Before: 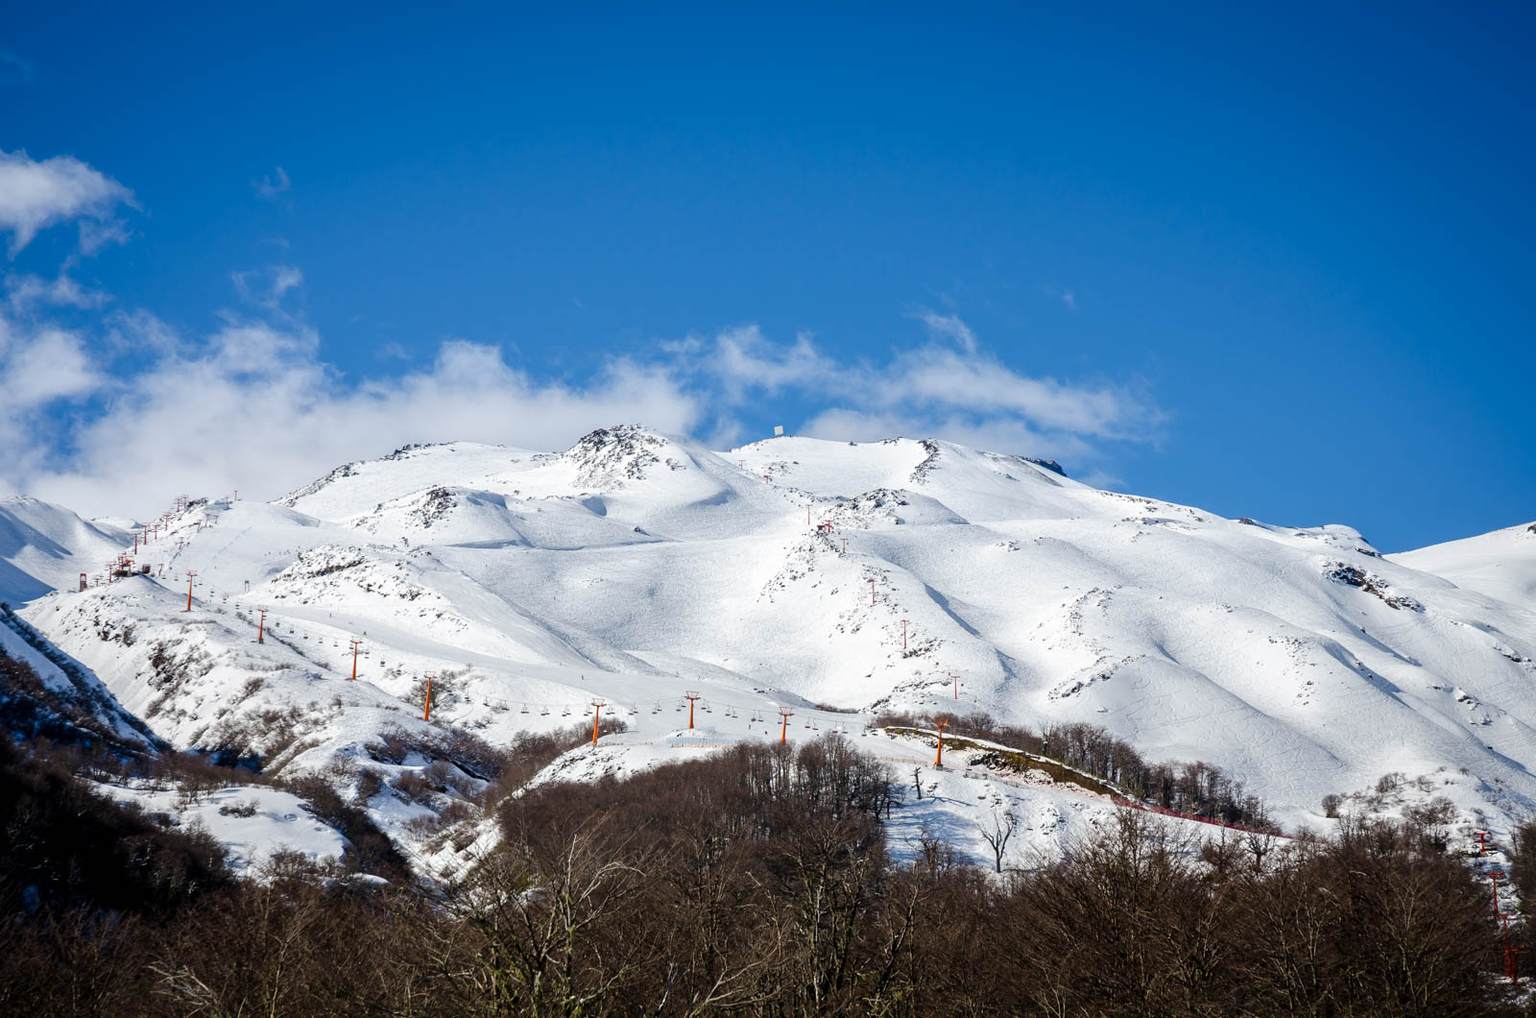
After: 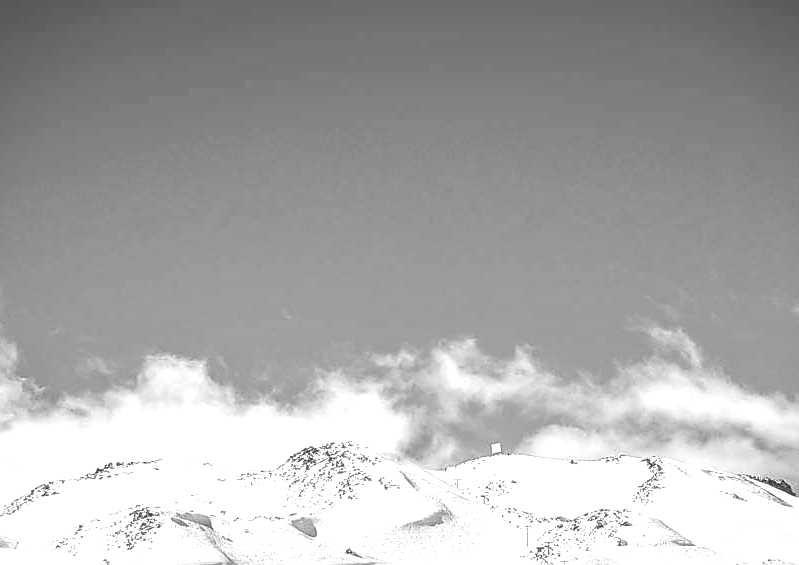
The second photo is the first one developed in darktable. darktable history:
local contrast: highlights 1%, shadows 2%, detail 133%
crop: left 19.727%, right 30.323%, bottom 46.687%
color balance rgb: perceptual saturation grading › global saturation 20%, perceptual saturation grading › highlights -49.302%, perceptual saturation grading › shadows 23.999%, perceptual brilliance grading › global brilliance 12.317%, perceptual brilliance grading › highlights 15.313%, global vibrance 20%
vignetting: fall-off start 97.4%, fall-off radius 77.84%, width/height ratio 1.111
exposure: compensate highlight preservation false
contrast brightness saturation: contrast 0.074, brightness 0.078, saturation 0.18
sharpen: radius 1.366, amount 1.26, threshold 0.708
color zones: curves: ch1 [(0, 0.006) (0.094, 0.285) (0.171, 0.001) (0.429, 0.001) (0.571, 0.003) (0.714, 0.004) (0.857, 0.004) (1, 0.006)]
